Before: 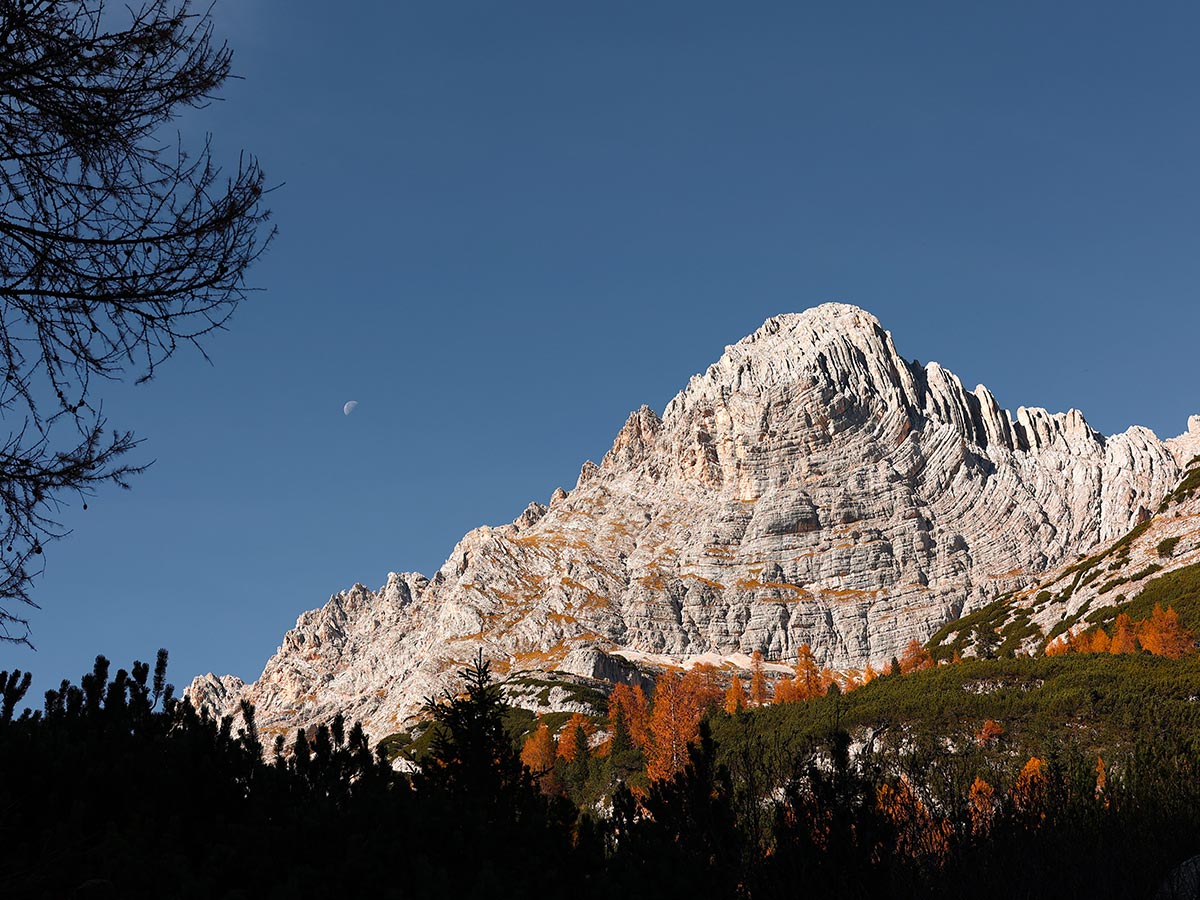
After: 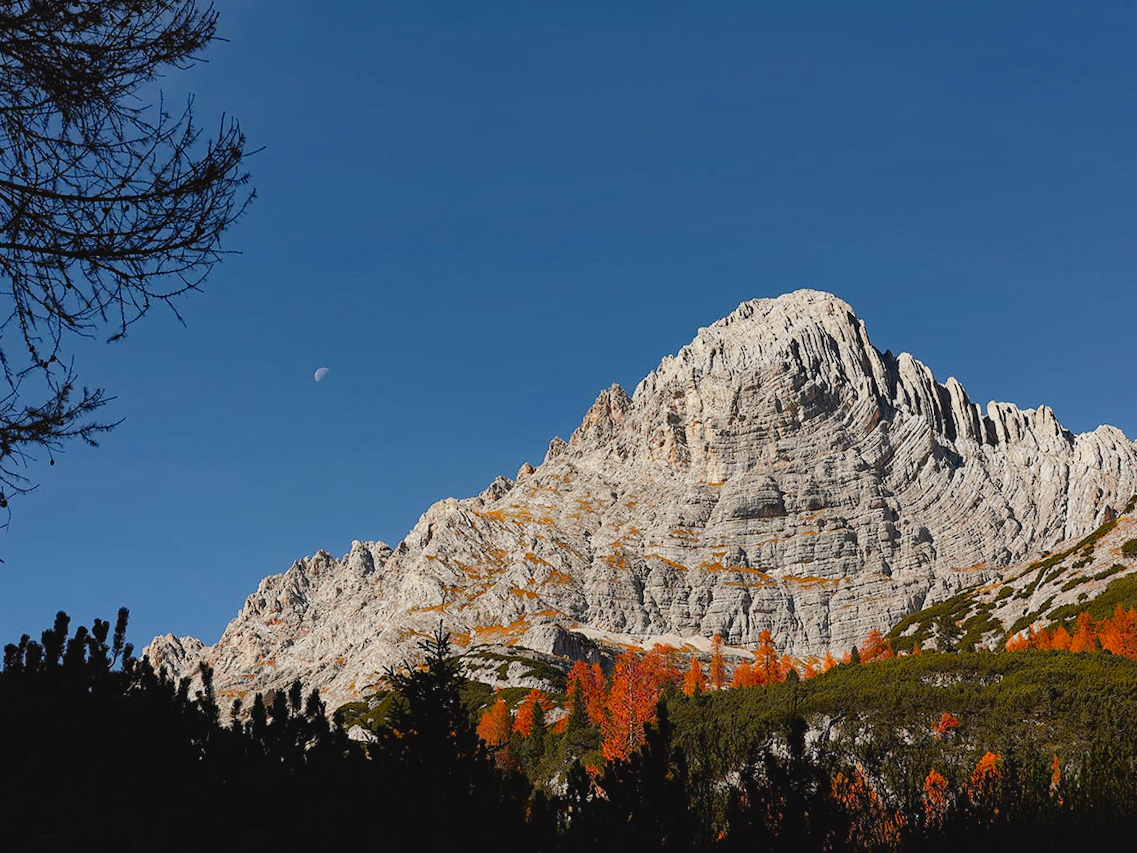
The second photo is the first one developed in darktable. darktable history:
shadows and highlights: on, module defaults
exposure: exposure -0.157 EV, compensate highlight preservation false
crop and rotate: angle -2.38°
tone equalizer: on, module defaults
haze removal: compatibility mode true, adaptive false
split-toning: shadows › saturation 0.61, highlights › saturation 0.58, balance -28.74, compress 87.36%
tone curve: curves: ch0 [(0, 0.021) (0.049, 0.044) (0.157, 0.131) (0.365, 0.359) (0.499, 0.517) (0.675, 0.667) (0.856, 0.83) (1, 0.969)]; ch1 [(0, 0) (0.302, 0.309) (0.433, 0.443) (0.472, 0.47) (0.502, 0.503) (0.527, 0.516) (0.564, 0.557) (0.614, 0.645) (0.677, 0.722) (0.859, 0.889) (1, 1)]; ch2 [(0, 0) (0.33, 0.301) (0.447, 0.44) (0.487, 0.496) (0.502, 0.501) (0.535, 0.537) (0.565, 0.558) (0.608, 0.624) (1, 1)], color space Lab, independent channels, preserve colors none
